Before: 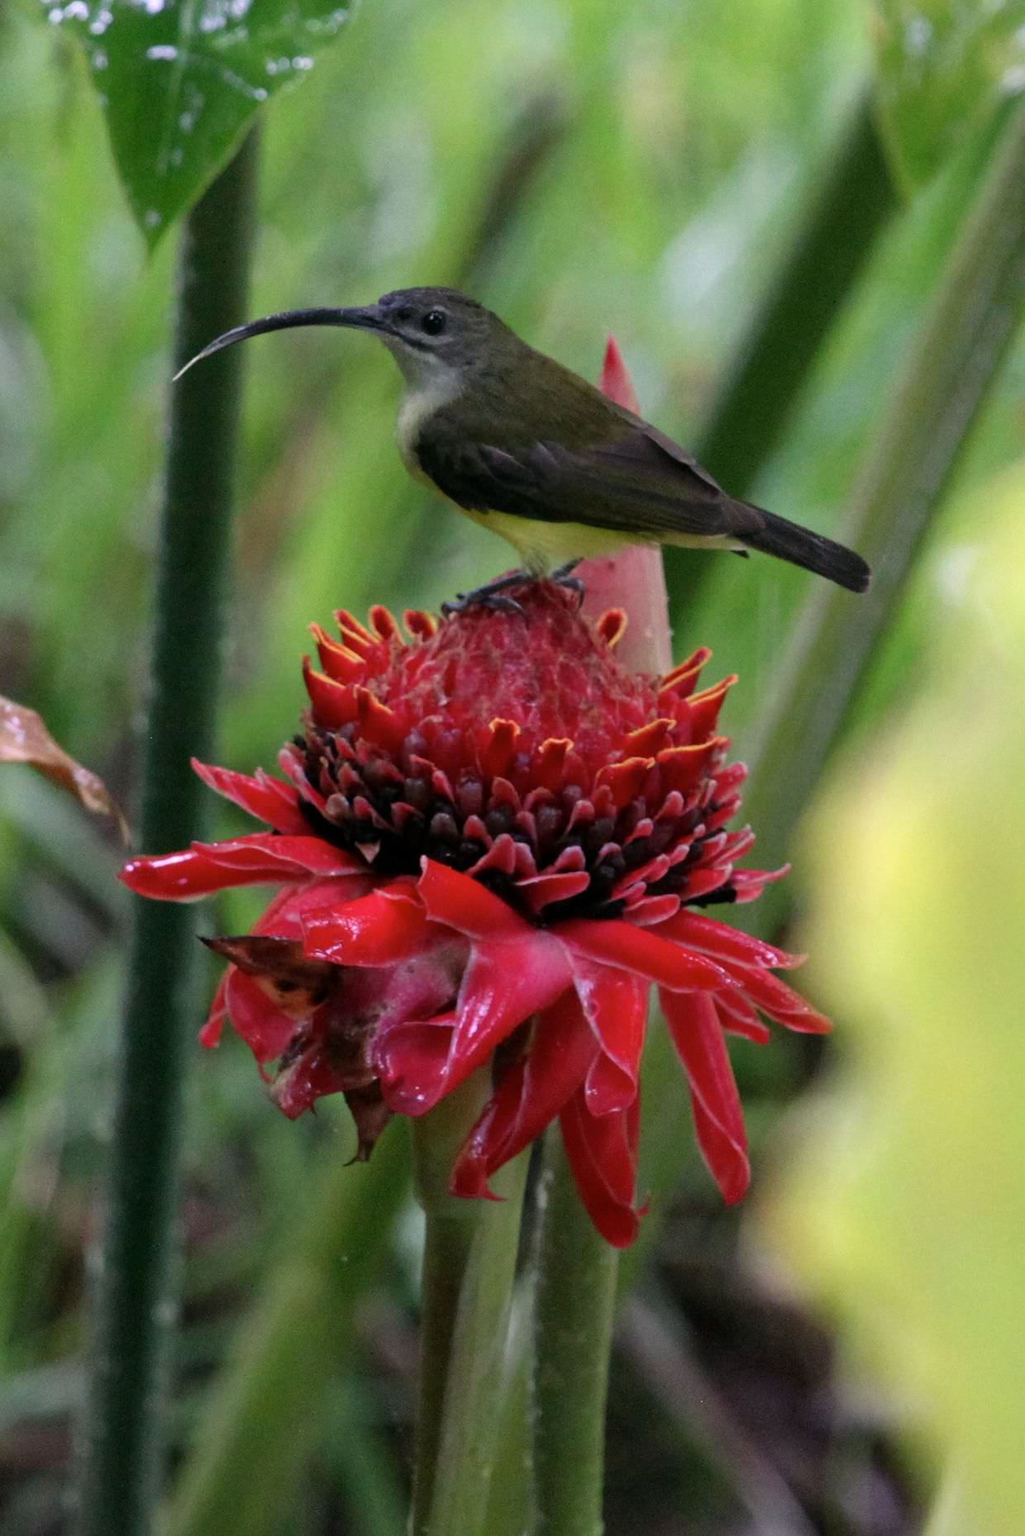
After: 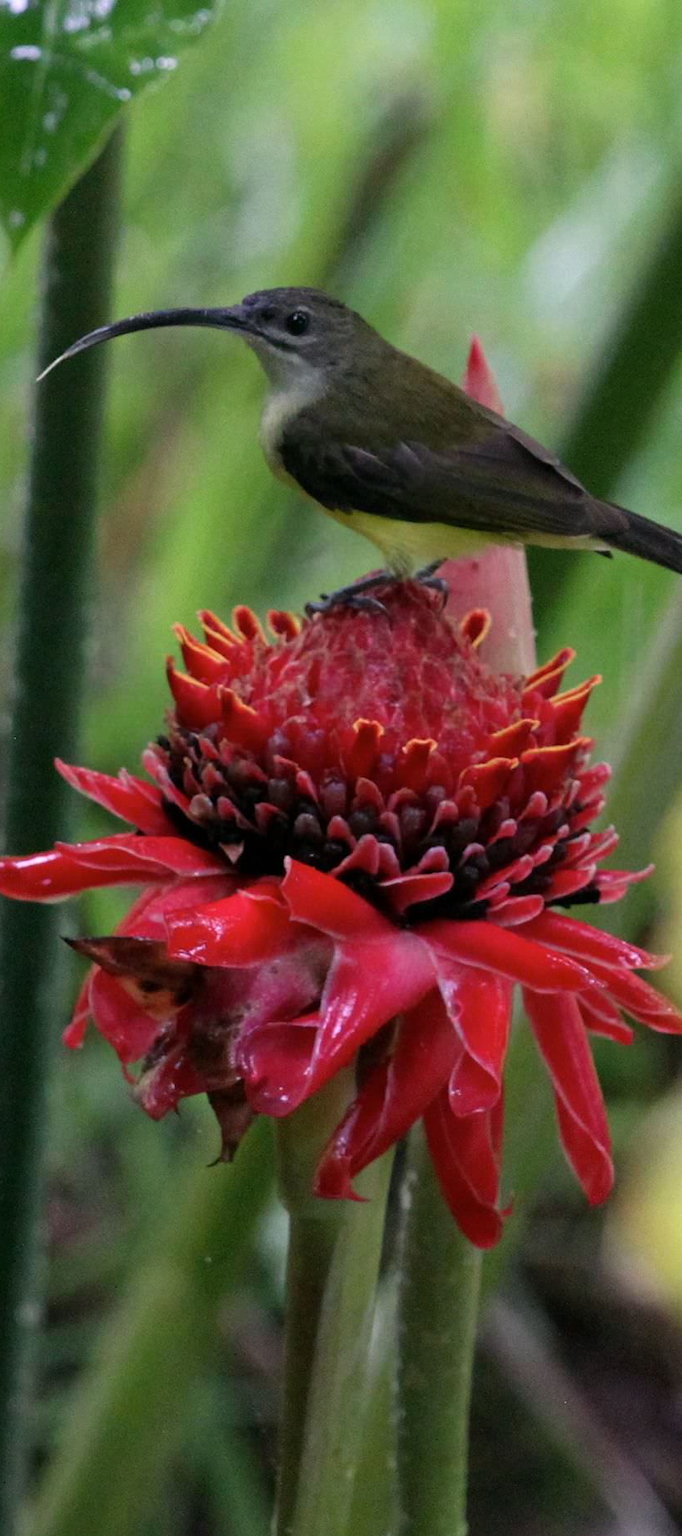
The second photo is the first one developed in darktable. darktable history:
crop and rotate: left 13.452%, right 19.953%
